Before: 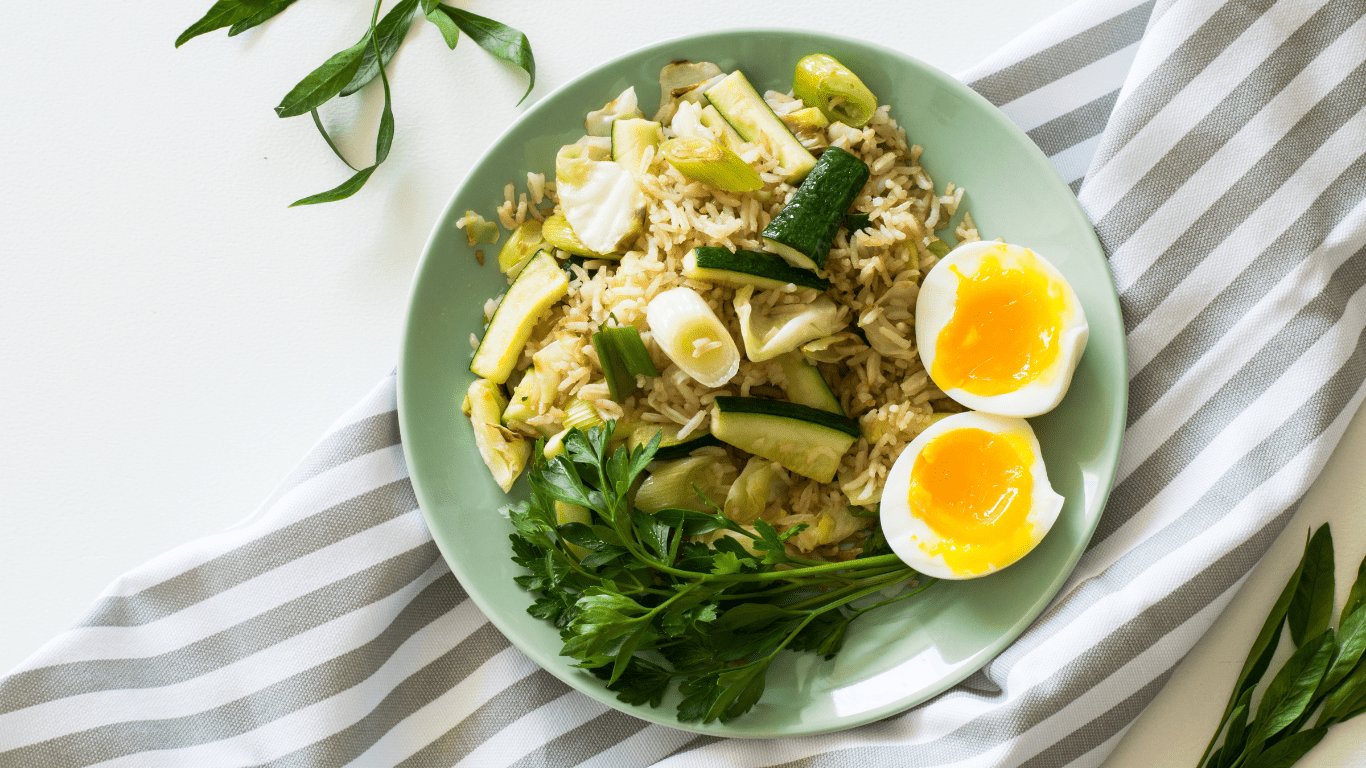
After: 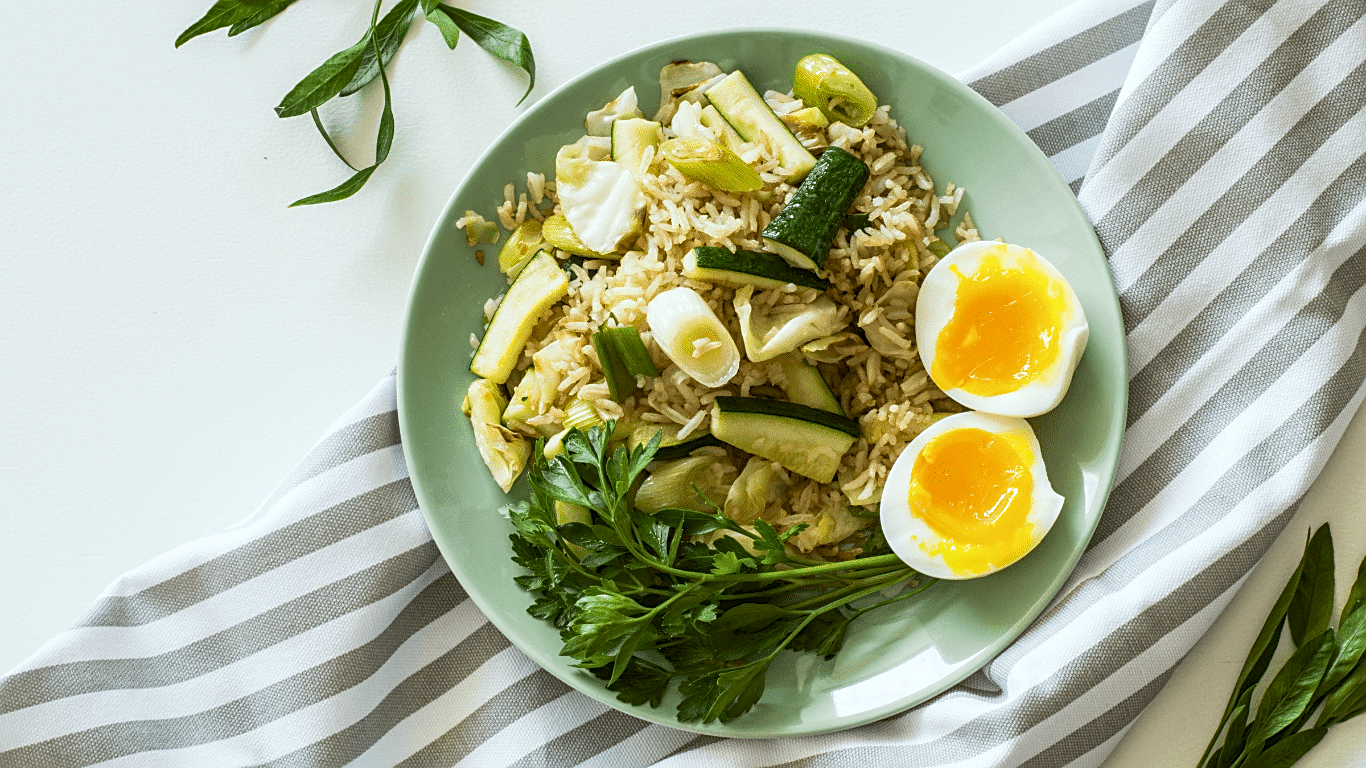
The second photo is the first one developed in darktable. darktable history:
color balance: lift [1.004, 1.002, 1.002, 0.998], gamma [1, 1.007, 1.002, 0.993], gain [1, 0.977, 1.013, 1.023], contrast -3.64%
local contrast: detail 130%
sharpen: on, module defaults
